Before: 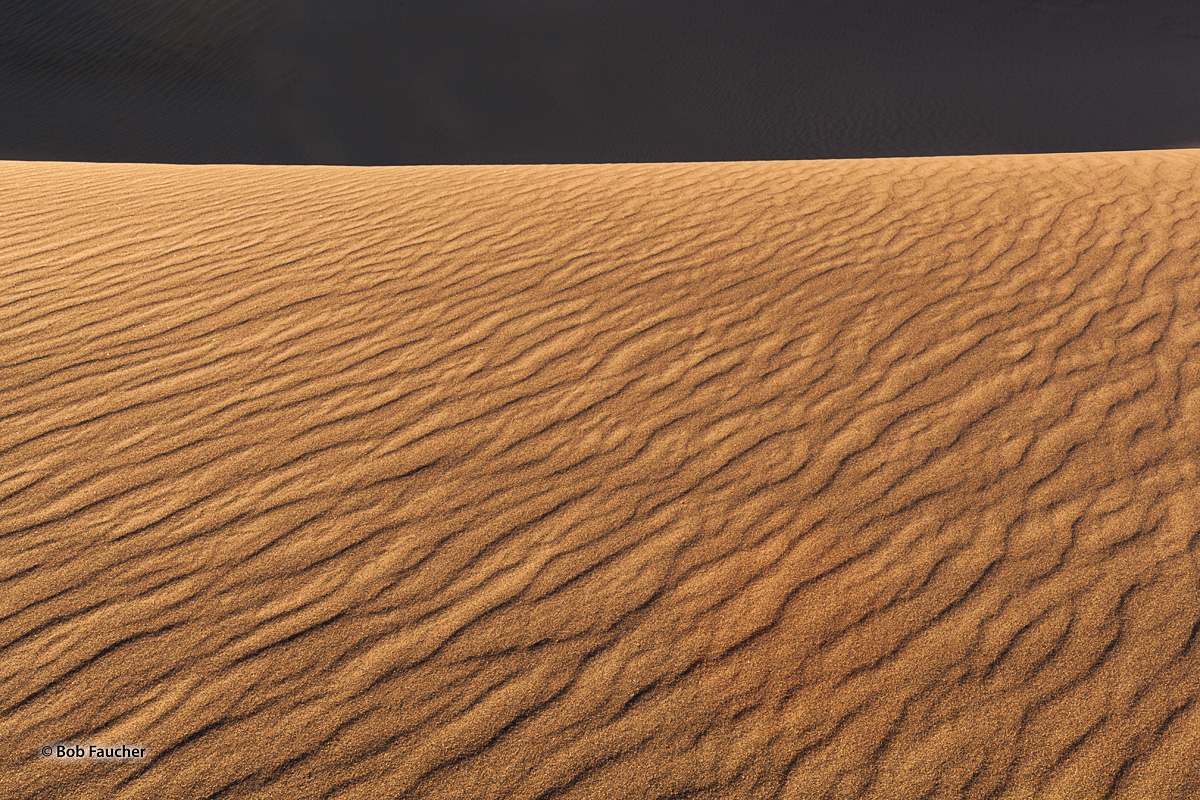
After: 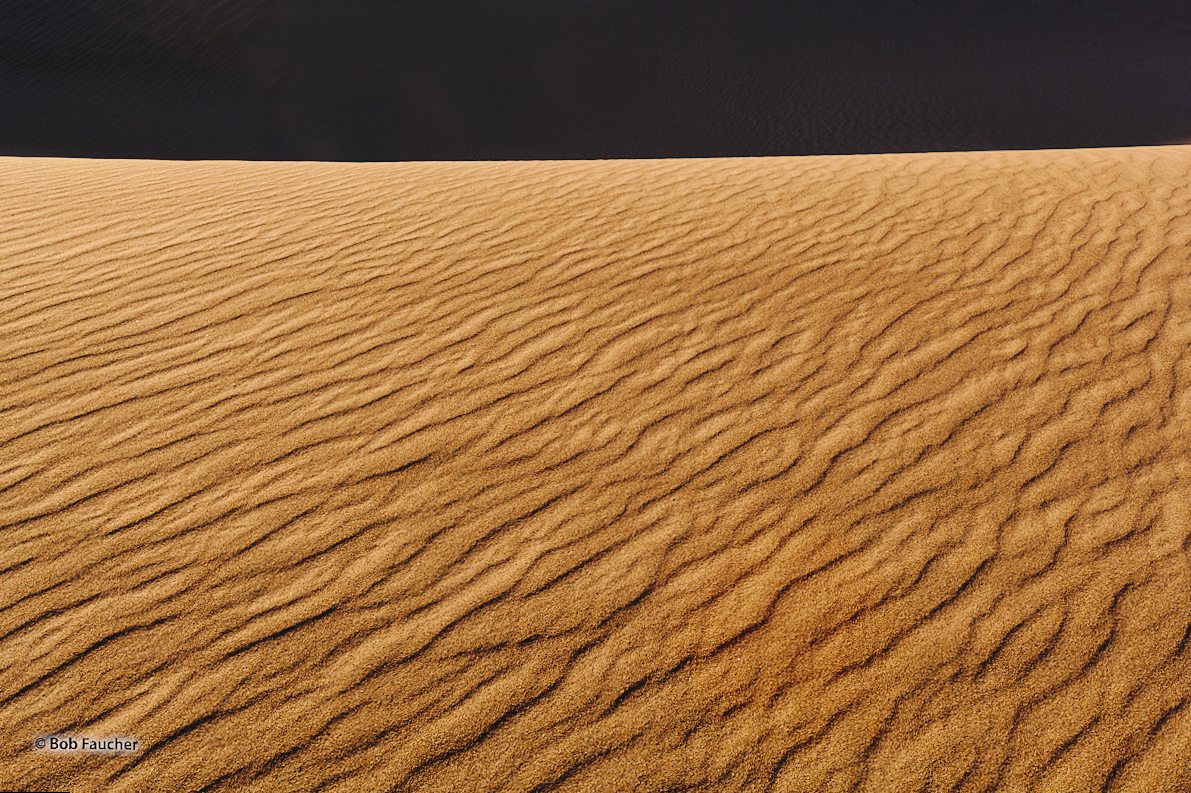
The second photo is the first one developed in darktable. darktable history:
shadows and highlights: shadows 25, highlights -25
rotate and perspective: rotation 0.192°, lens shift (horizontal) -0.015, crop left 0.005, crop right 0.996, crop top 0.006, crop bottom 0.99
tone curve: curves: ch0 [(0, 0) (0.003, 0.041) (0.011, 0.042) (0.025, 0.041) (0.044, 0.043) (0.069, 0.048) (0.1, 0.059) (0.136, 0.079) (0.177, 0.107) (0.224, 0.152) (0.277, 0.235) (0.335, 0.331) (0.399, 0.427) (0.468, 0.512) (0.543, 0.595) (0.623, 0.668) (0.709, 0.736) (0.801, 0.813) (0.898, 0.891) (1, 1)], preserve colors none
